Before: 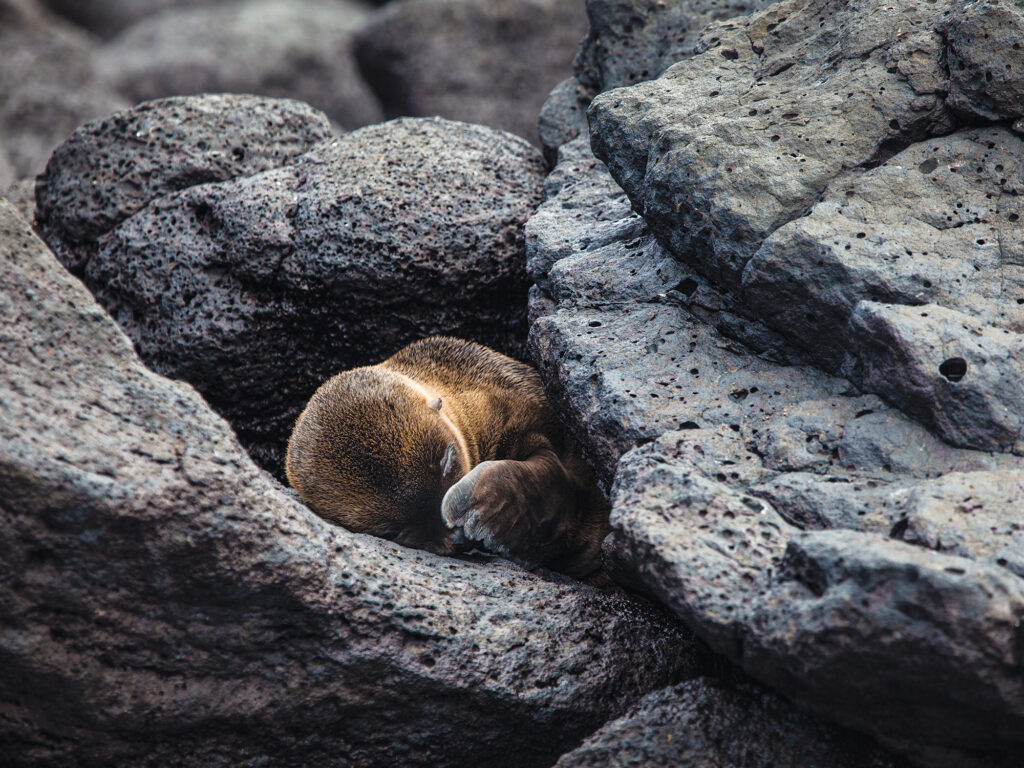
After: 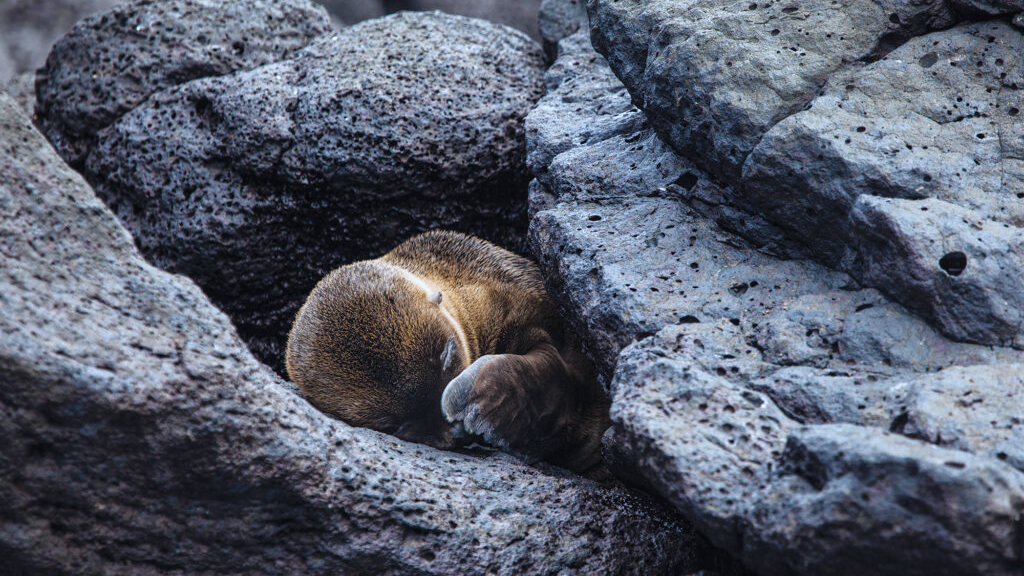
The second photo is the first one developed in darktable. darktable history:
white balance: red 0.931, blue 1.11
crop: top 13.819%, bottom 11.169%
